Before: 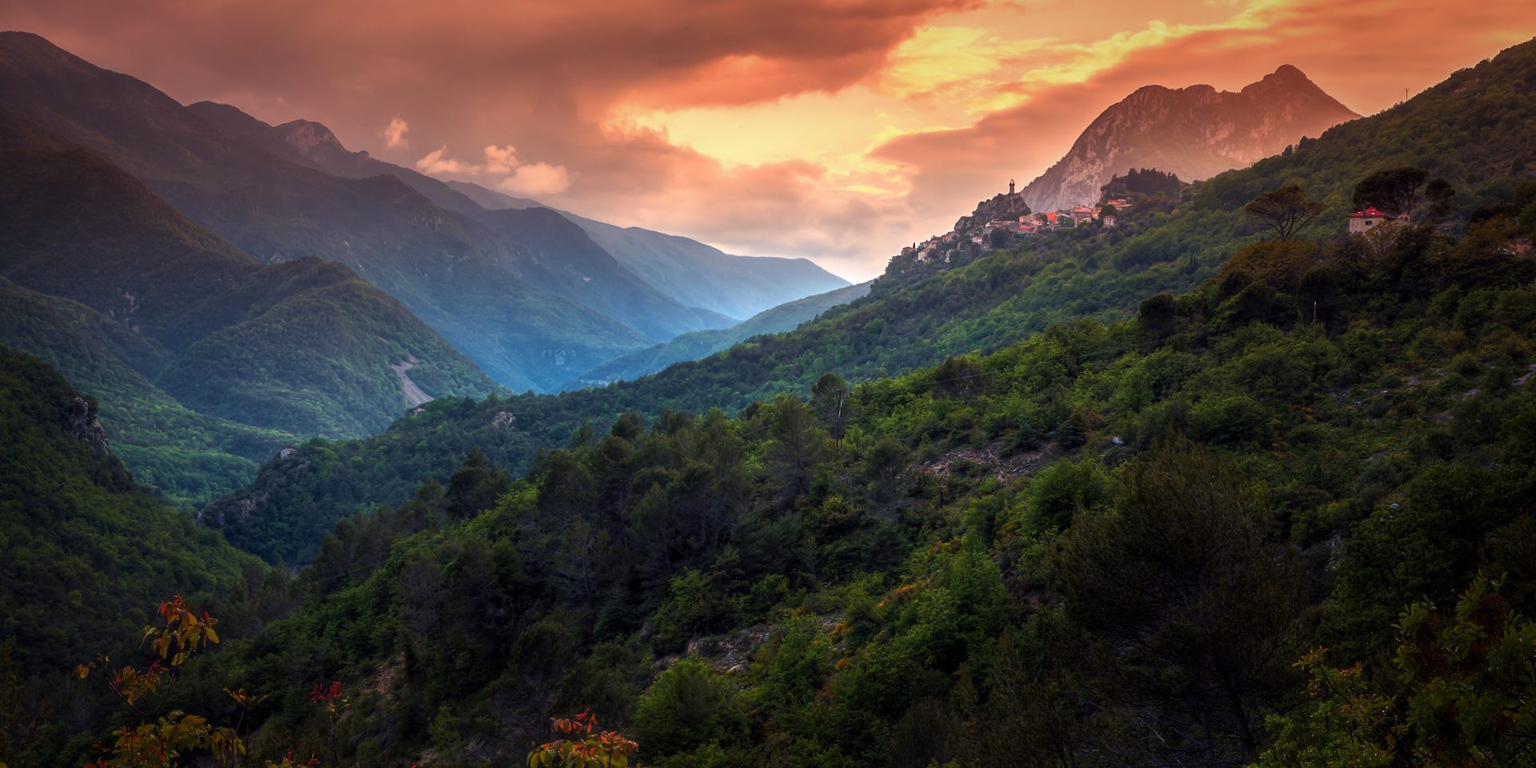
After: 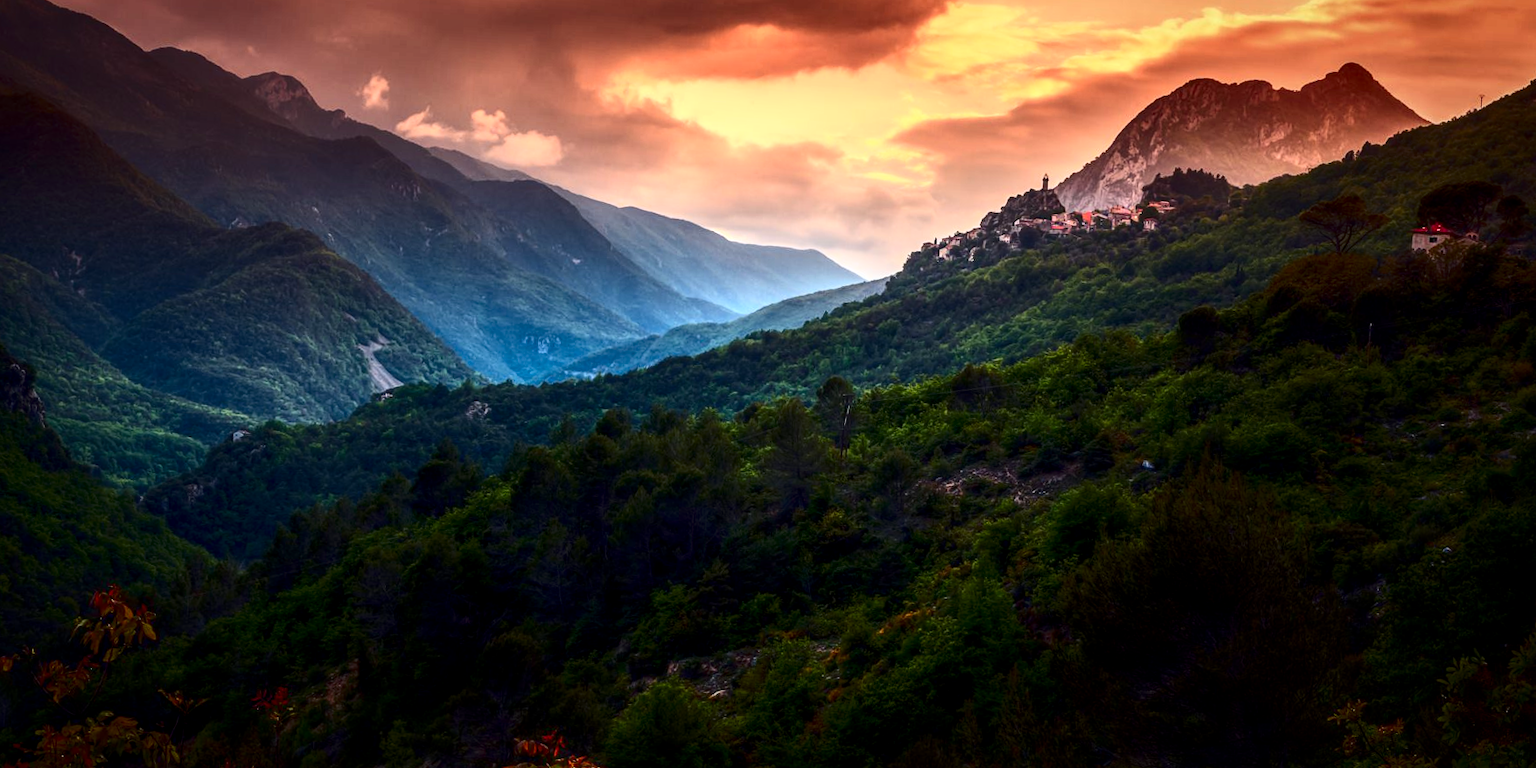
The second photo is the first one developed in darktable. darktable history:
crop and rotate: angle -2.69°
contrast brightness saturation: contrast 0.301, brightness -0.07, saturation 0.174
local contrast: detail 130%
